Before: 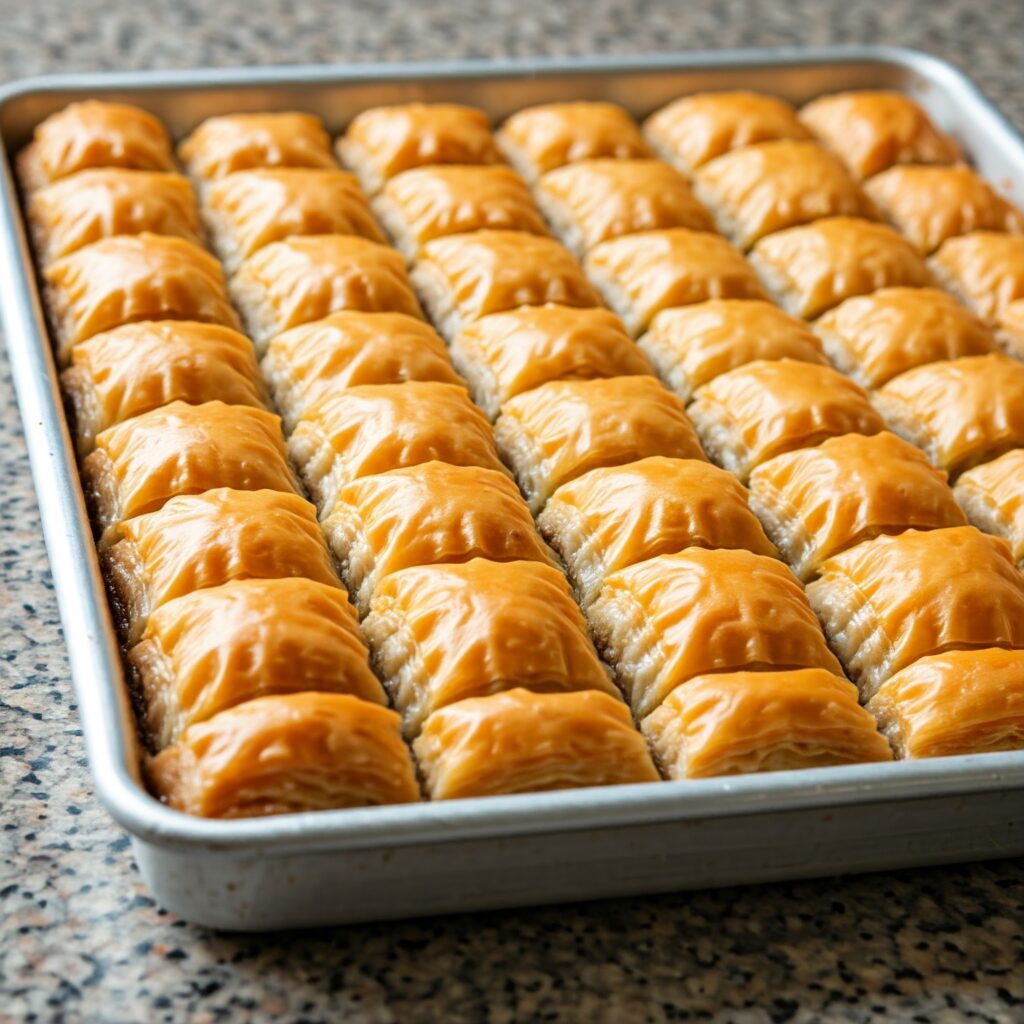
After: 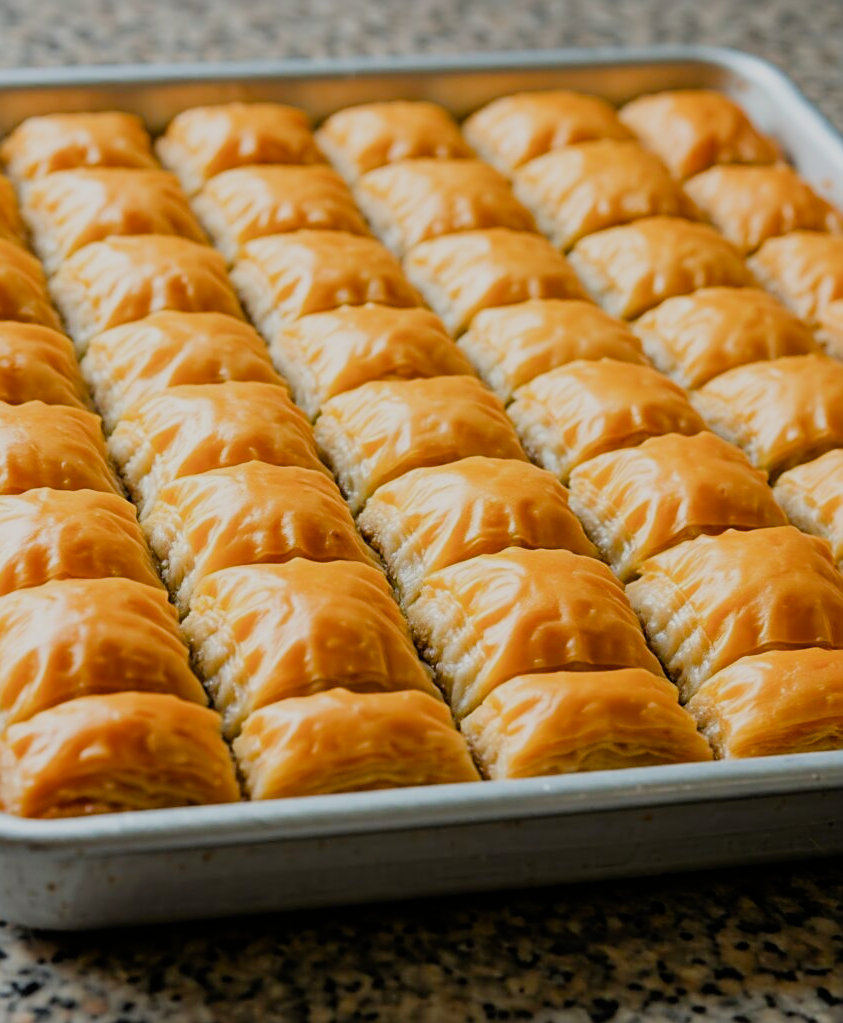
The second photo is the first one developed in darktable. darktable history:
sharpen: on, module defaults
crop: left 17.582%, bottom 0.031%
contrast equalizer: octaves 7, y [[0.502, 0.505, 0.512, 0.529, 0.564, 0.588], [0.5 ×6], [0.502, 0.505, 0.512, 0.529, 0.564, 0.588], [0, 0.001, 0.001, 0.004, 0.008, 0.011], [0, 0.001, 0.001, 0.004, 0.008, 0.011]], mix -1
filmic rgb: black relative exposure -7.65 EV, white relative exposure 4.56 EV, hardness 3.61
color balance rgb: perceptual saturation grading › global saturation 20%, perceptual saturation grading › highlights -25%, perceptual saturation grading › shadows 25%
